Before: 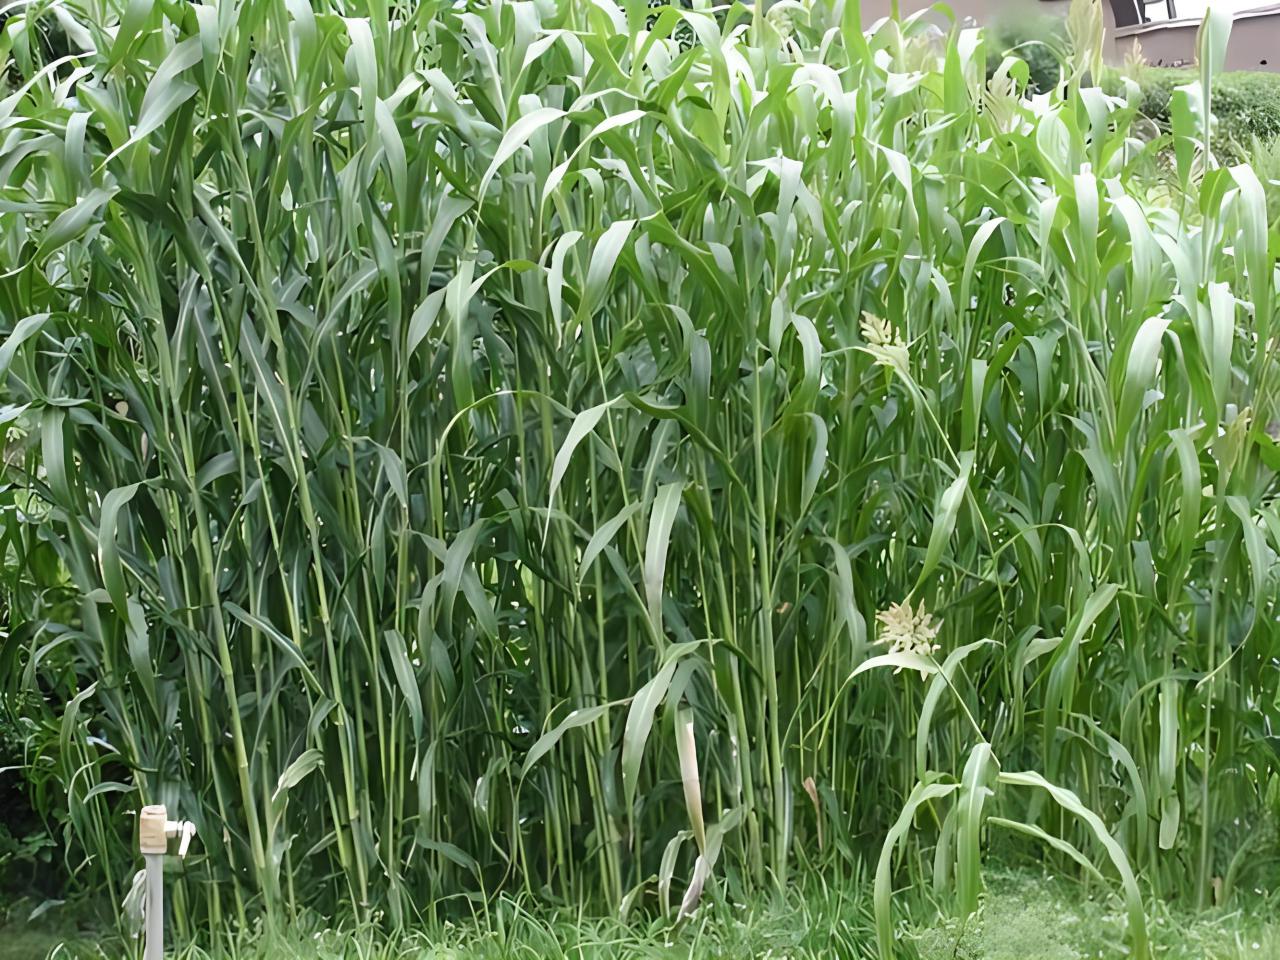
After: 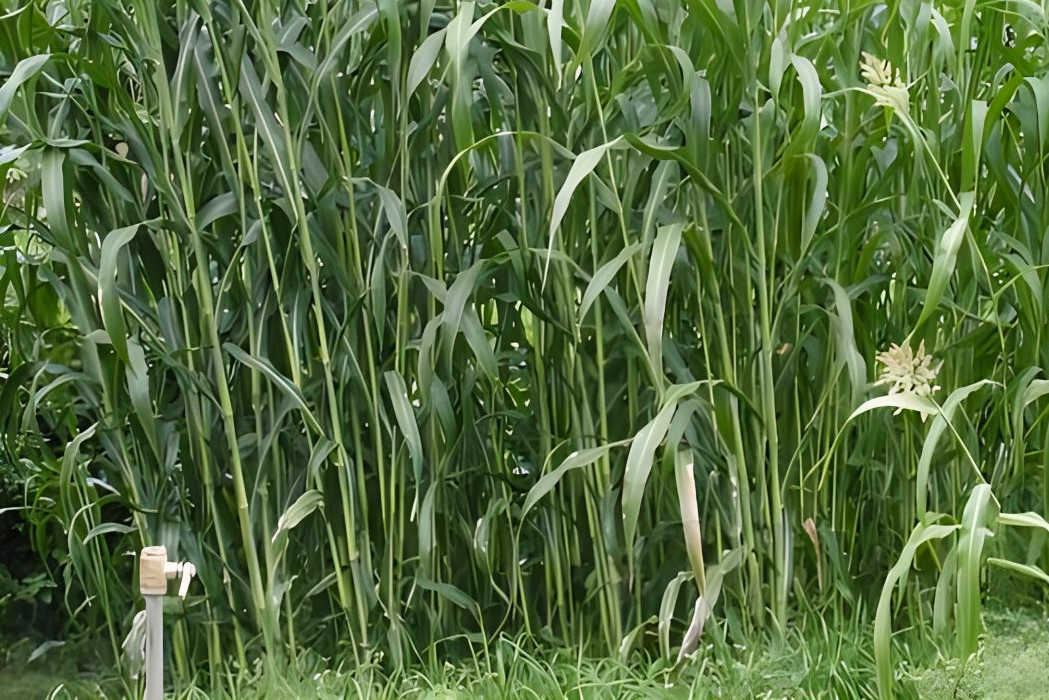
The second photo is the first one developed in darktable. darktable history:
crop: top 27.031%, right 18.007%
tone equalizer: edges refinement/feathering 500, mask exposure compensation -1.57 EV, preserve details no
color calibration: output R [1.003, 0.027, -0.041, 0], output G [-0.018, 1.043, -0.038, 0], output B [0.071, -0.086, 1.017, 0], x 0.341, y 0.355, temperature 5137.2 K
exposure: exposure -0.04 EV, compensate highlight preservation false
